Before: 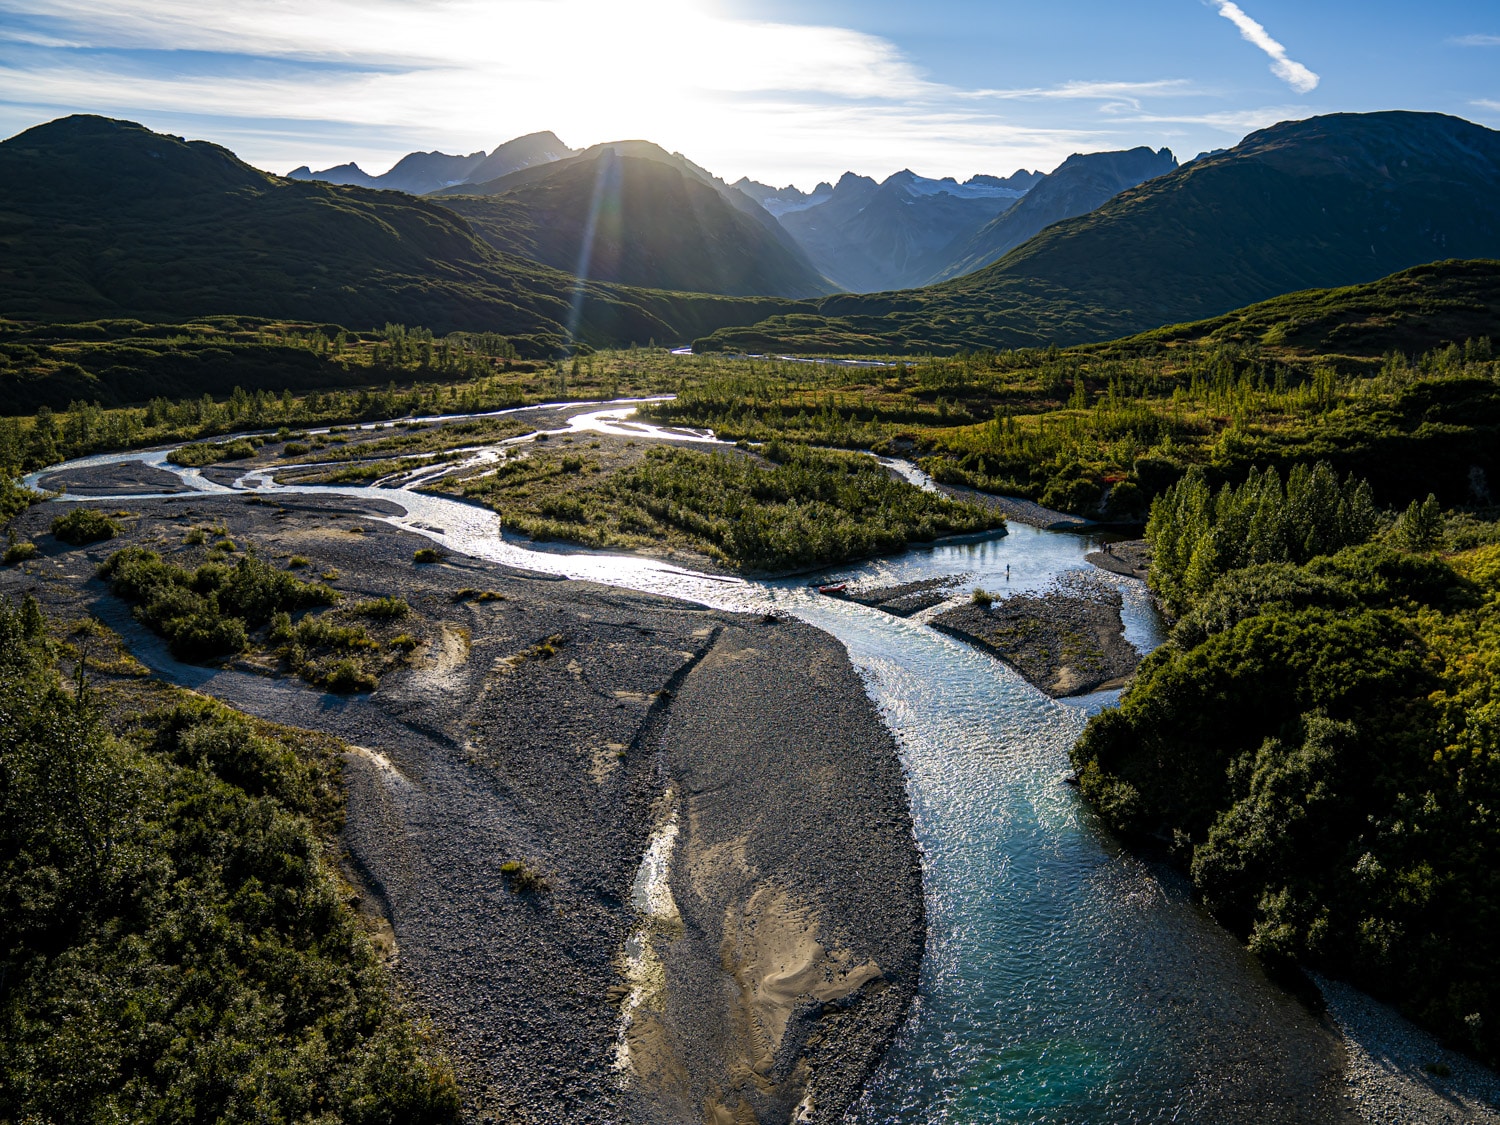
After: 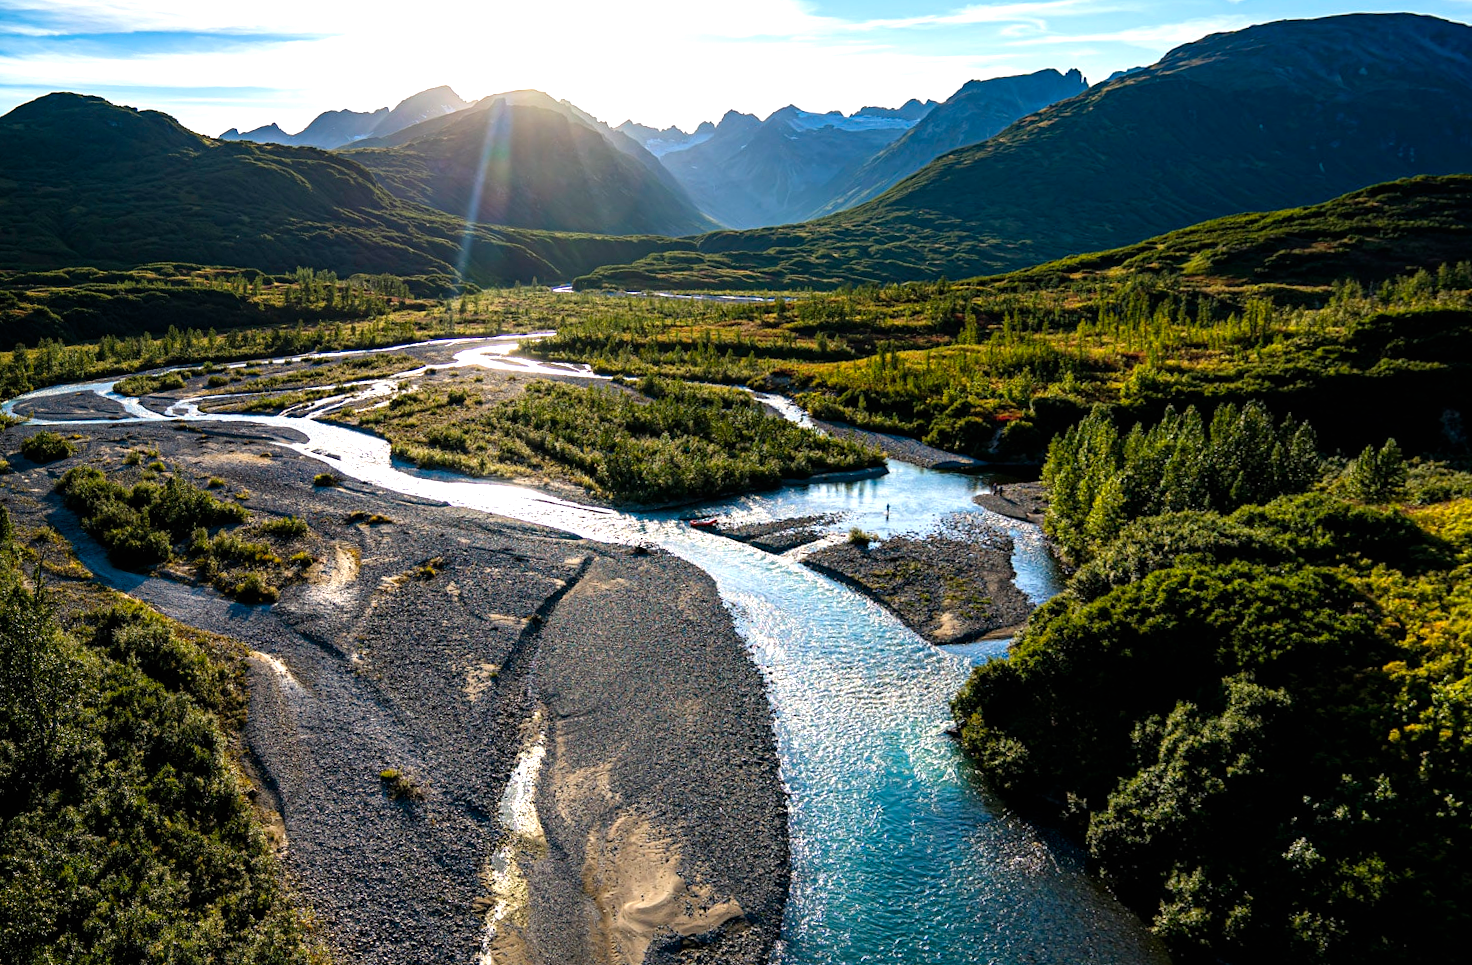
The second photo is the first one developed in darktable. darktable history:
rotate and perspective: rotation 1.69°, lens shift (vertical) -0.023, lens shift (horizontal) -0.291, crop left 0.025, crop right 0.988, crop top 0.092, crop bottom 0.842
exposure: black level correction 0, exposure 0.7 EV, compensate exposure bias true, compensate highlight preservation false
